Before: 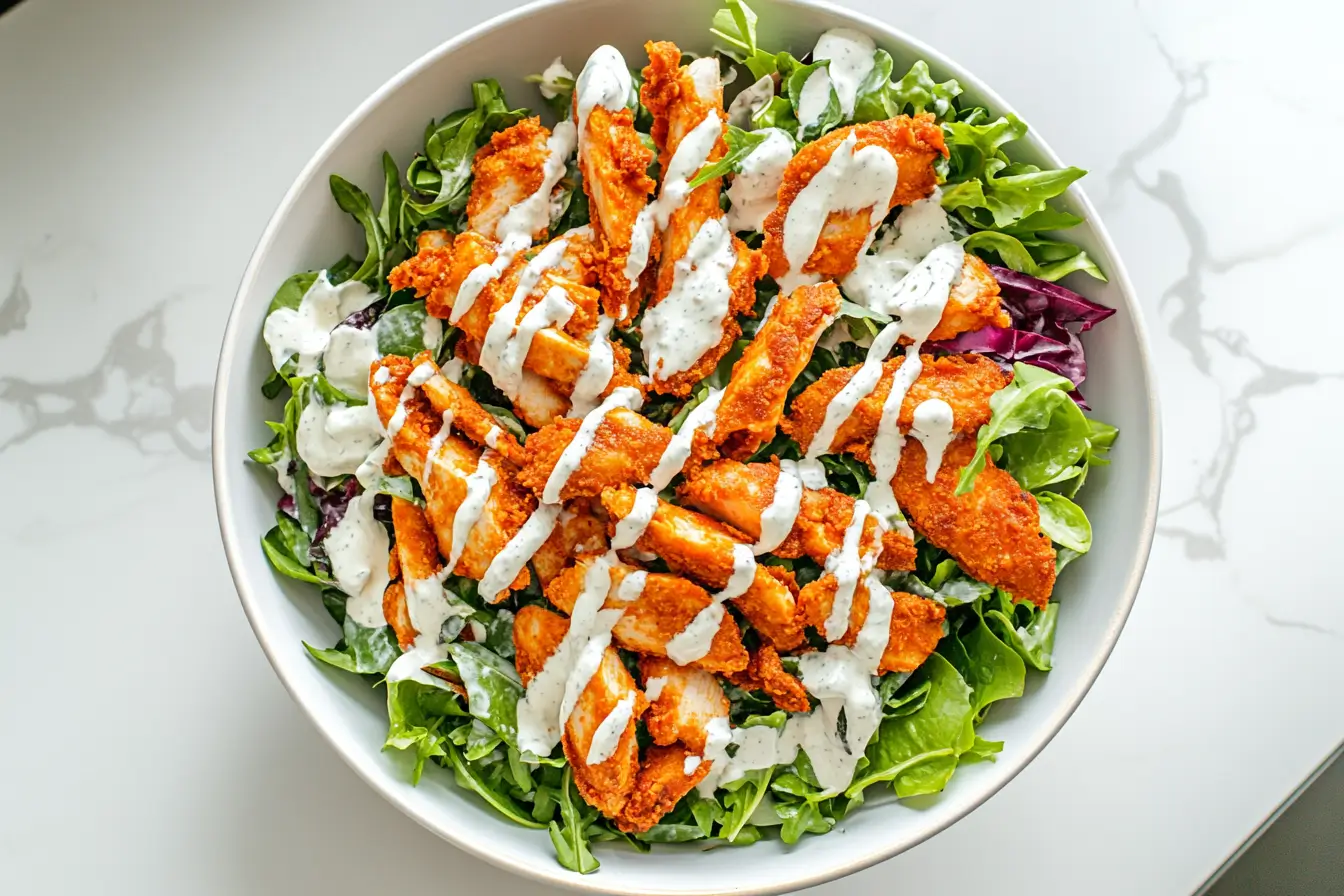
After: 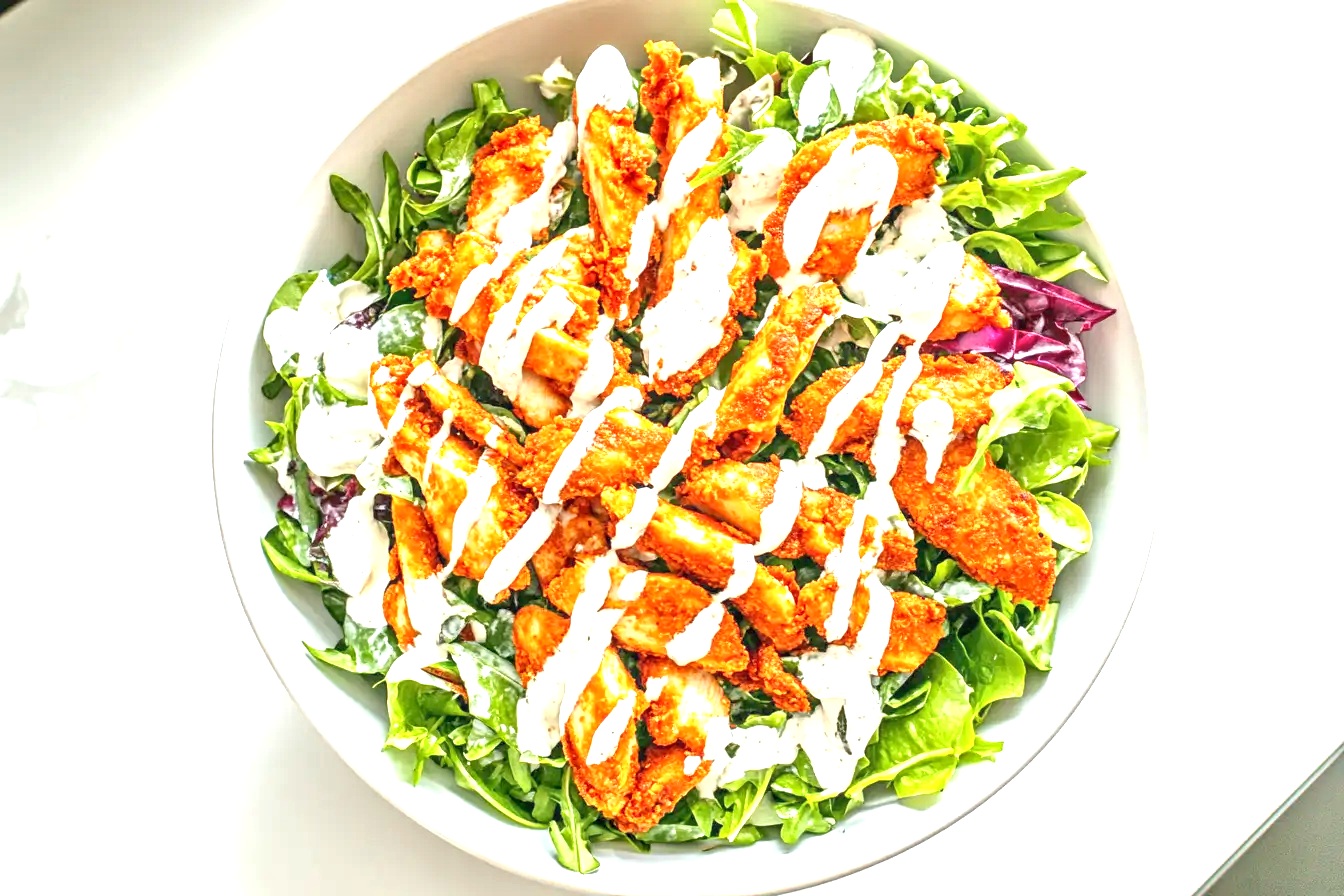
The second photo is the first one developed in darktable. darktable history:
exposure: exposure 1.201 EV
local contrast: on, module defaults
tone equalizer: -8 EV 0.966 EV, -7 EV 1 EV, -6 EV 1.02 EV, -5 EV 1.03 EV, -4 EV 1.04 EV, -3 EV 0.765 EV, -2 EV 0.483 EV, -1 EV 0.254 EV
